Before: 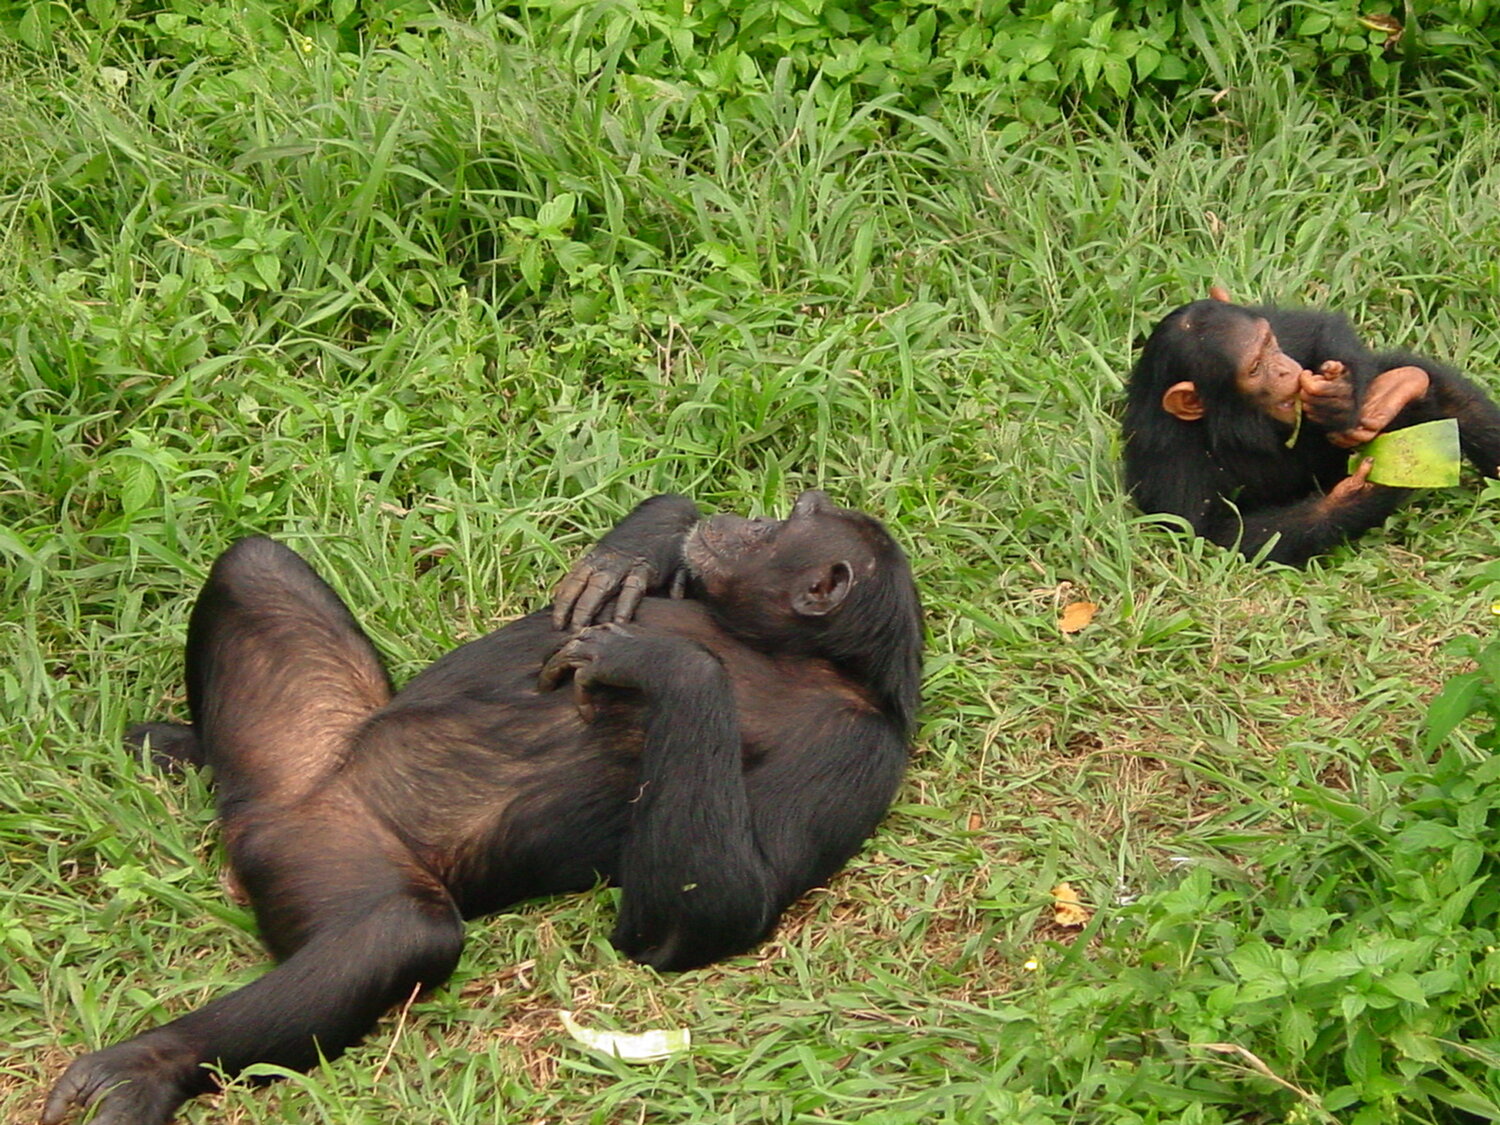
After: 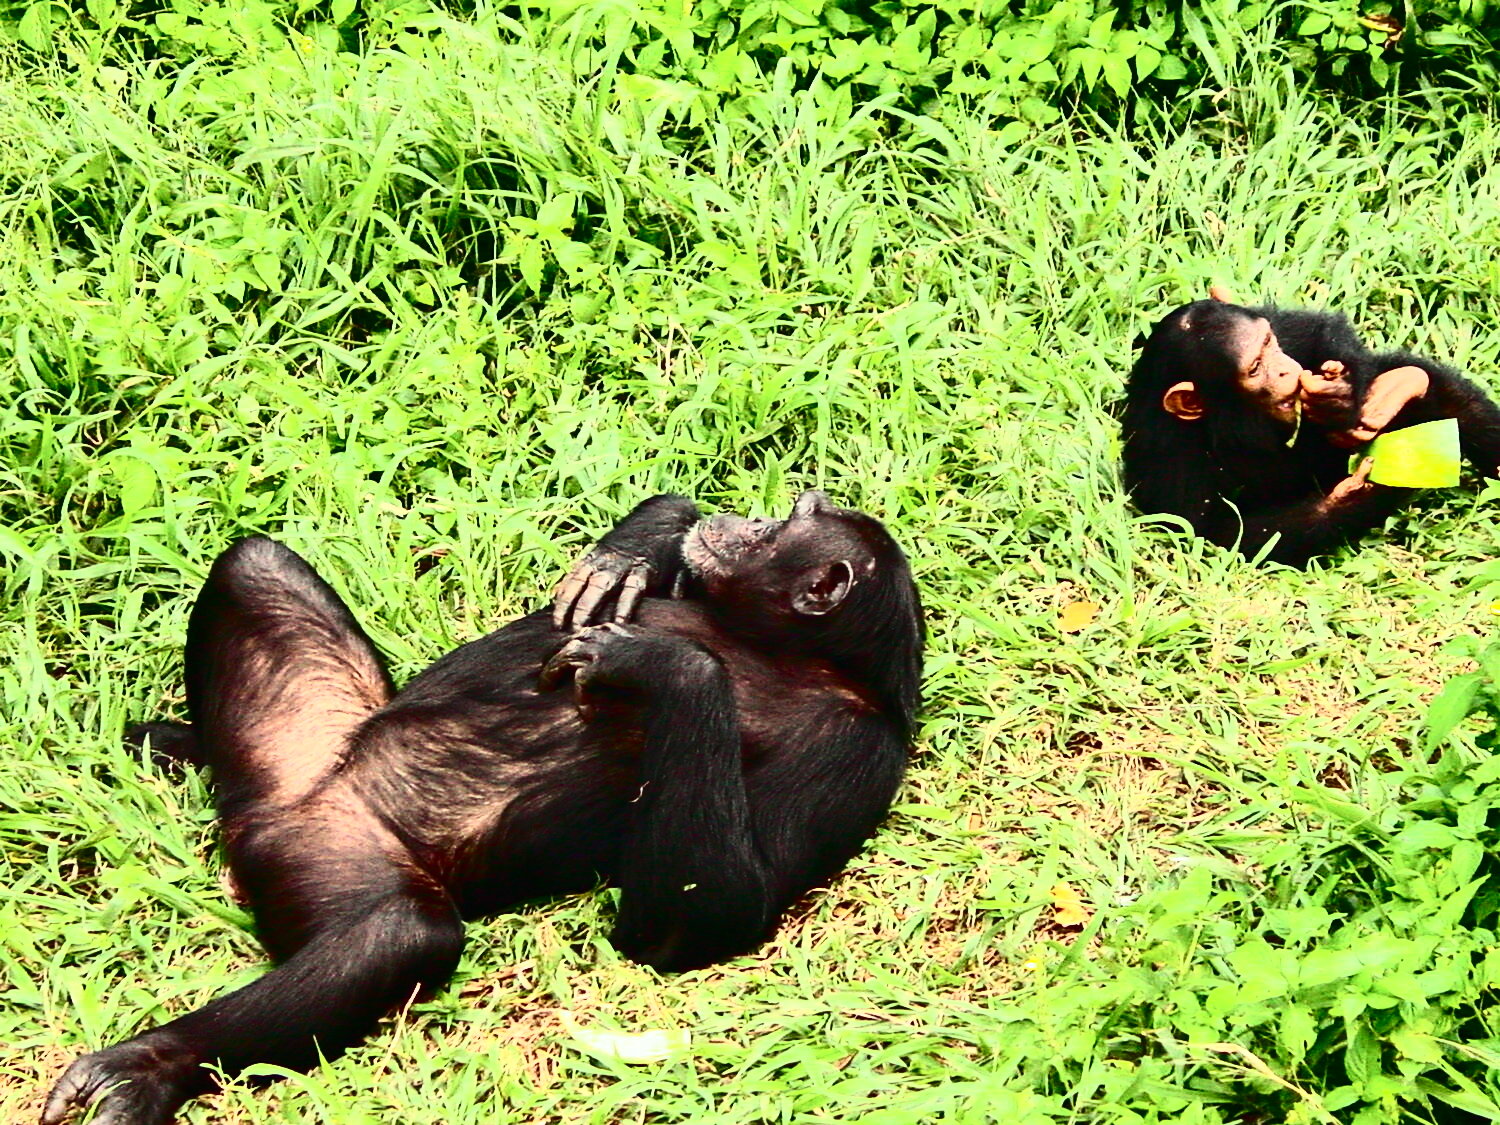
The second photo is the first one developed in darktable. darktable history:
global tonemap: drago (0.7, 100)
color correction: highlights a* -4.73, highlights b* 5.06, saturation 0.97
color balance rgb: perceptual saturation grading › global saturation 25%, global vibrance 20%
tone curve: curves: ch0 [(0, 0) (0.106, 0.041) (0.256, 0.197) (0.37, 0.336) (0.513, 0.481) (0.667, 0.629) (1, 1)]; ch1 [(0, 0) (0.502, 0.505) (0.553, 0.577) (1, 1)]; ch2 [(0, 0) (0.5, 0.495) (0.56, 0.544) (1, 1)], color space Lab, independent channels, preserve colors none
contrast brightness saturation: contrast 0.93, brightness 0.2
